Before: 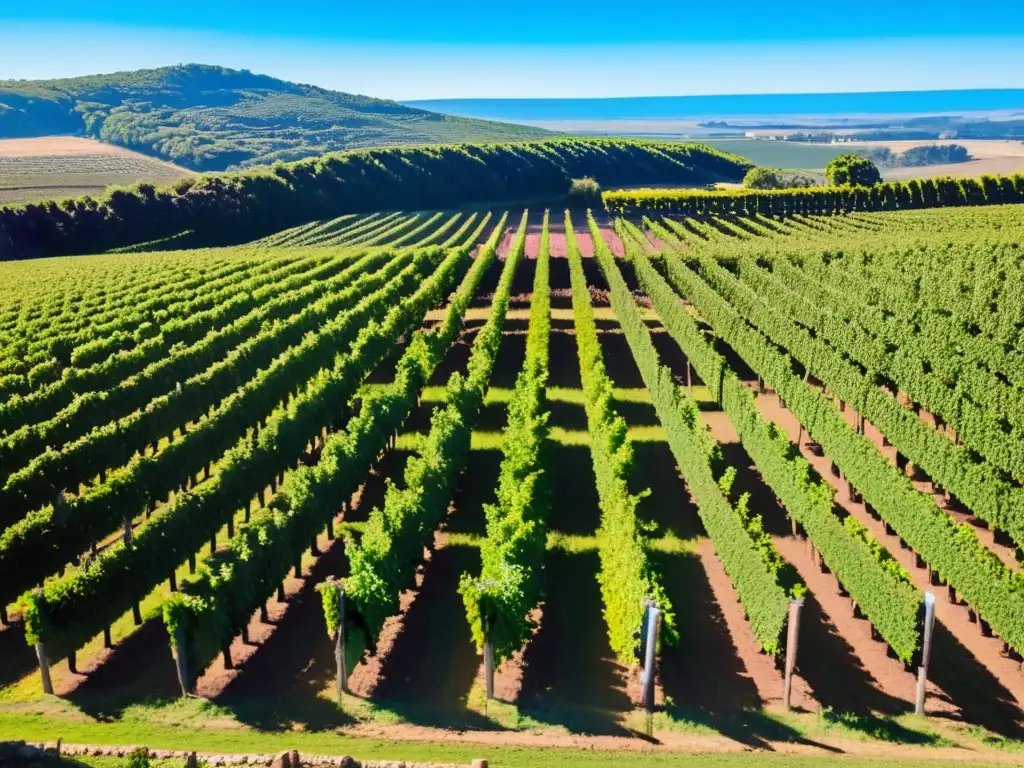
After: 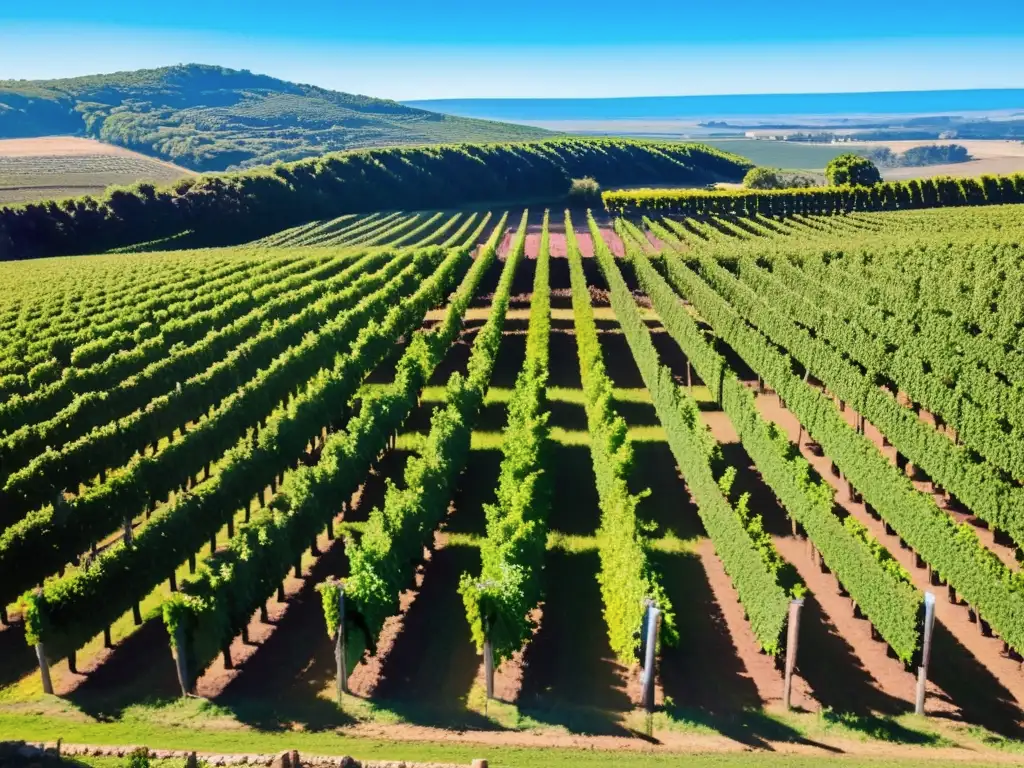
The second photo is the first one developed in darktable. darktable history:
contrast brightness saturation: saturation -0.057
